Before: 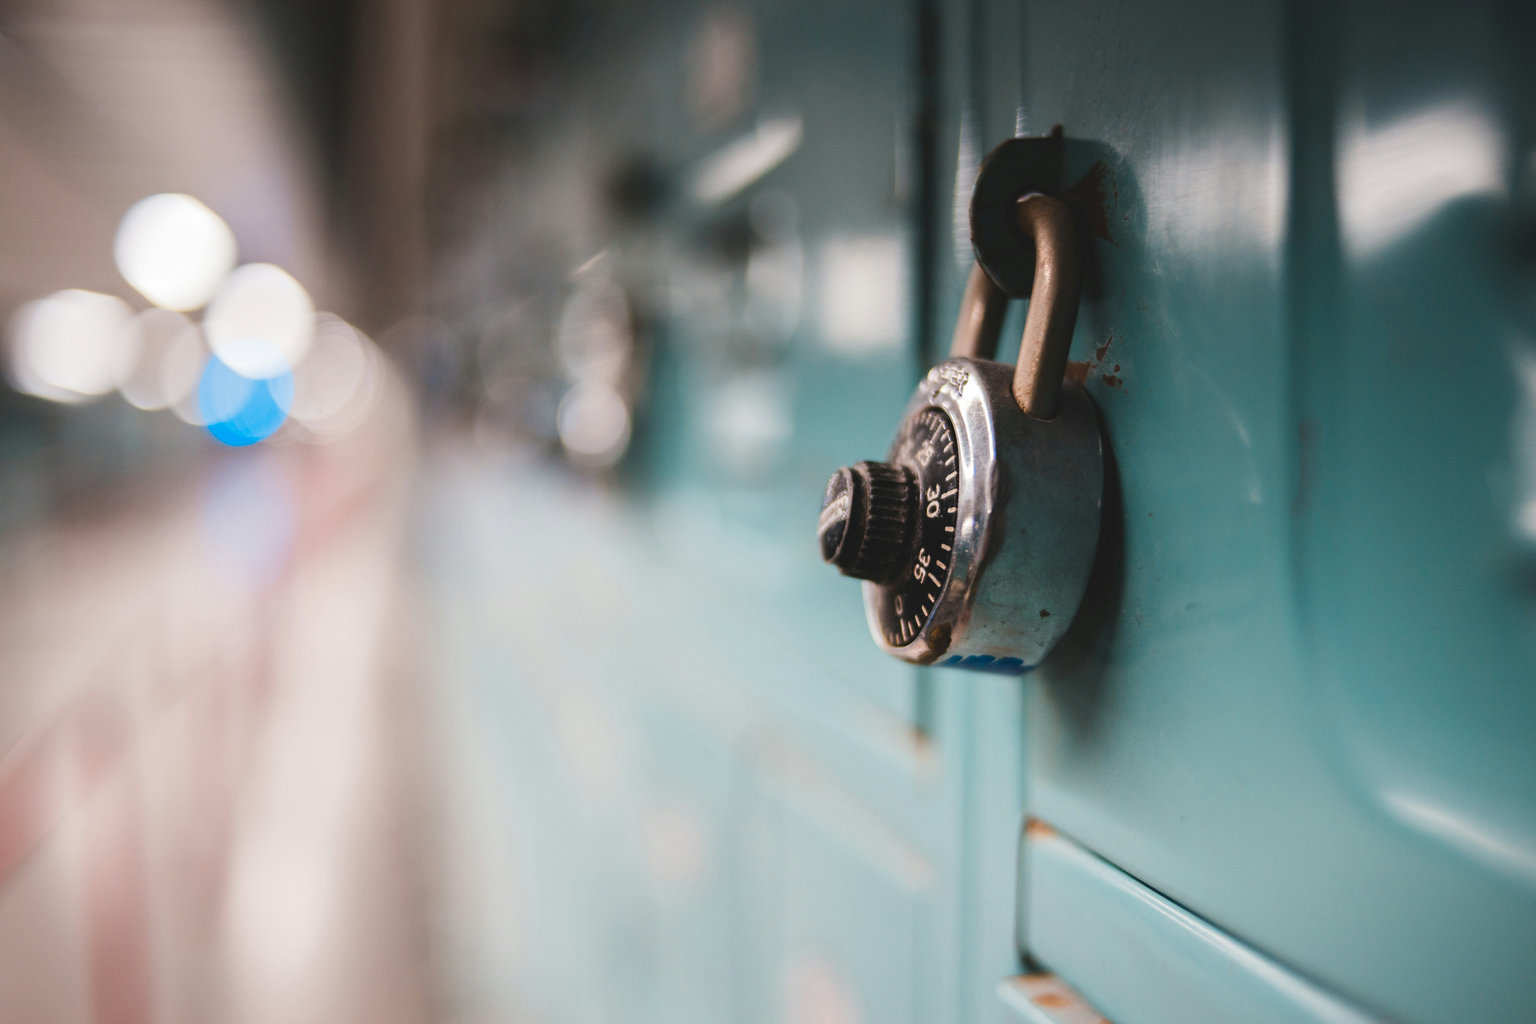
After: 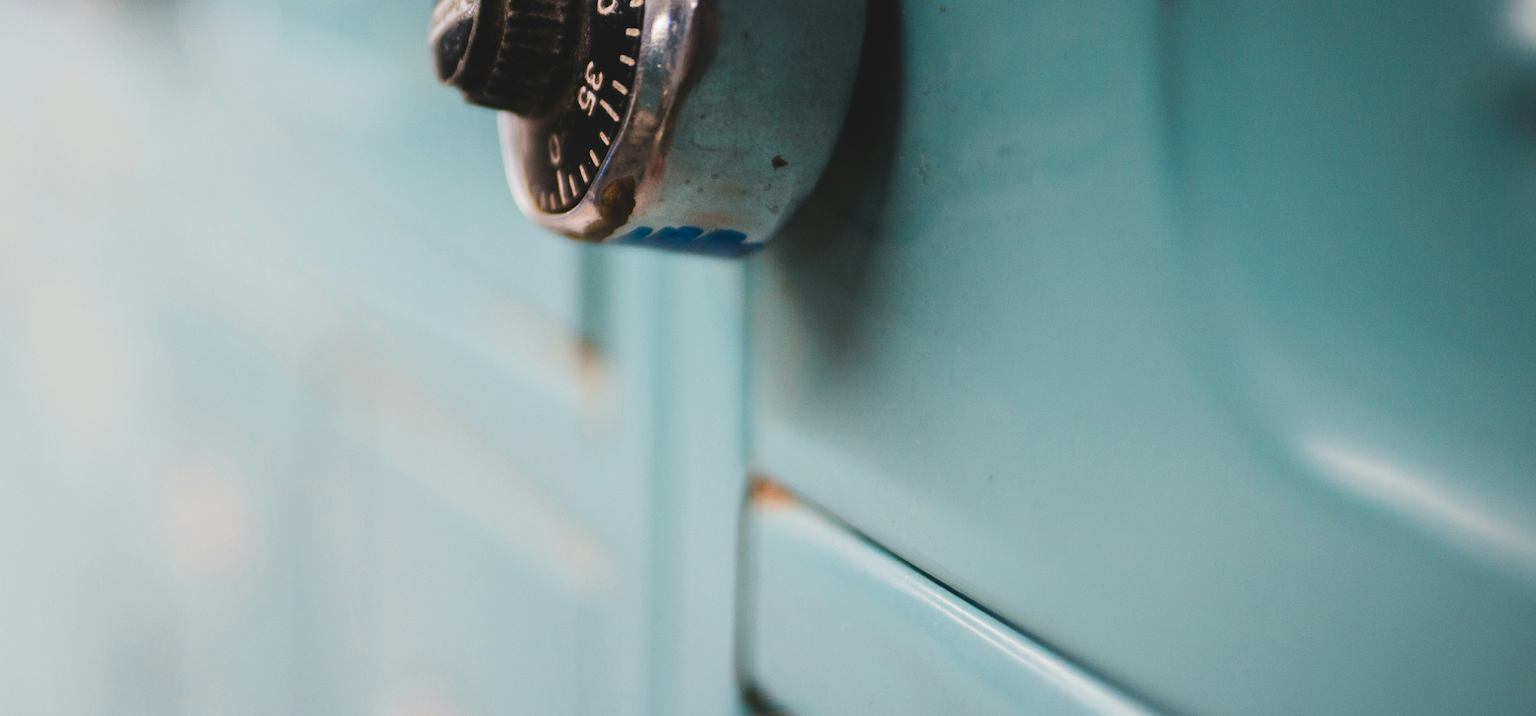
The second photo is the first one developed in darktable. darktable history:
crop and rotate: left 35.119%, top 49.659%, bottom 4.96%
